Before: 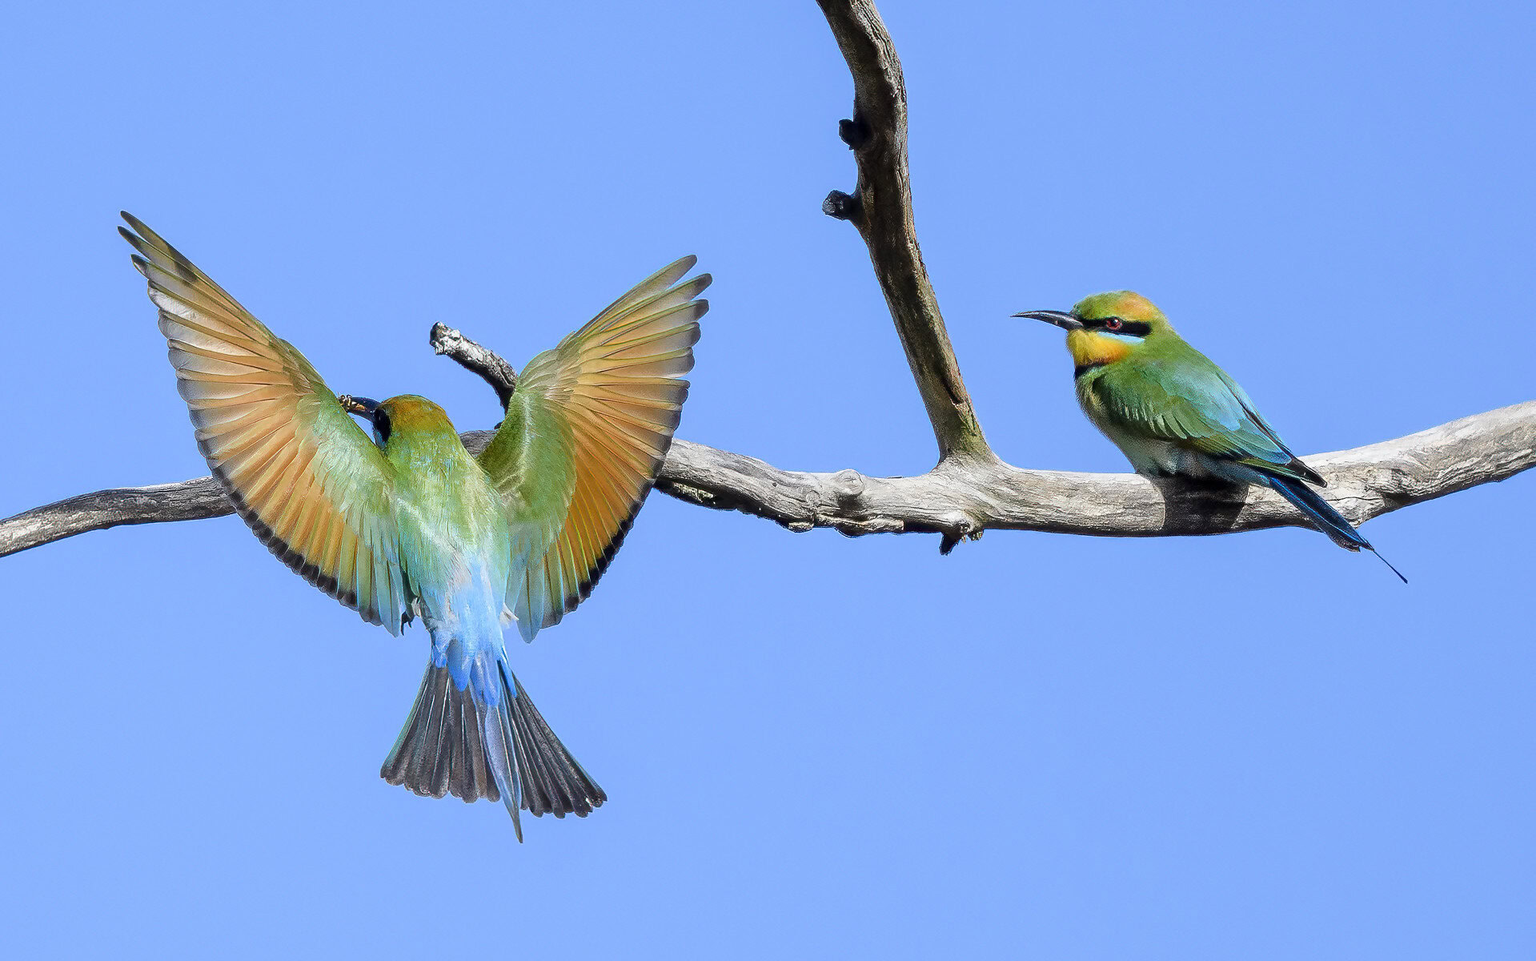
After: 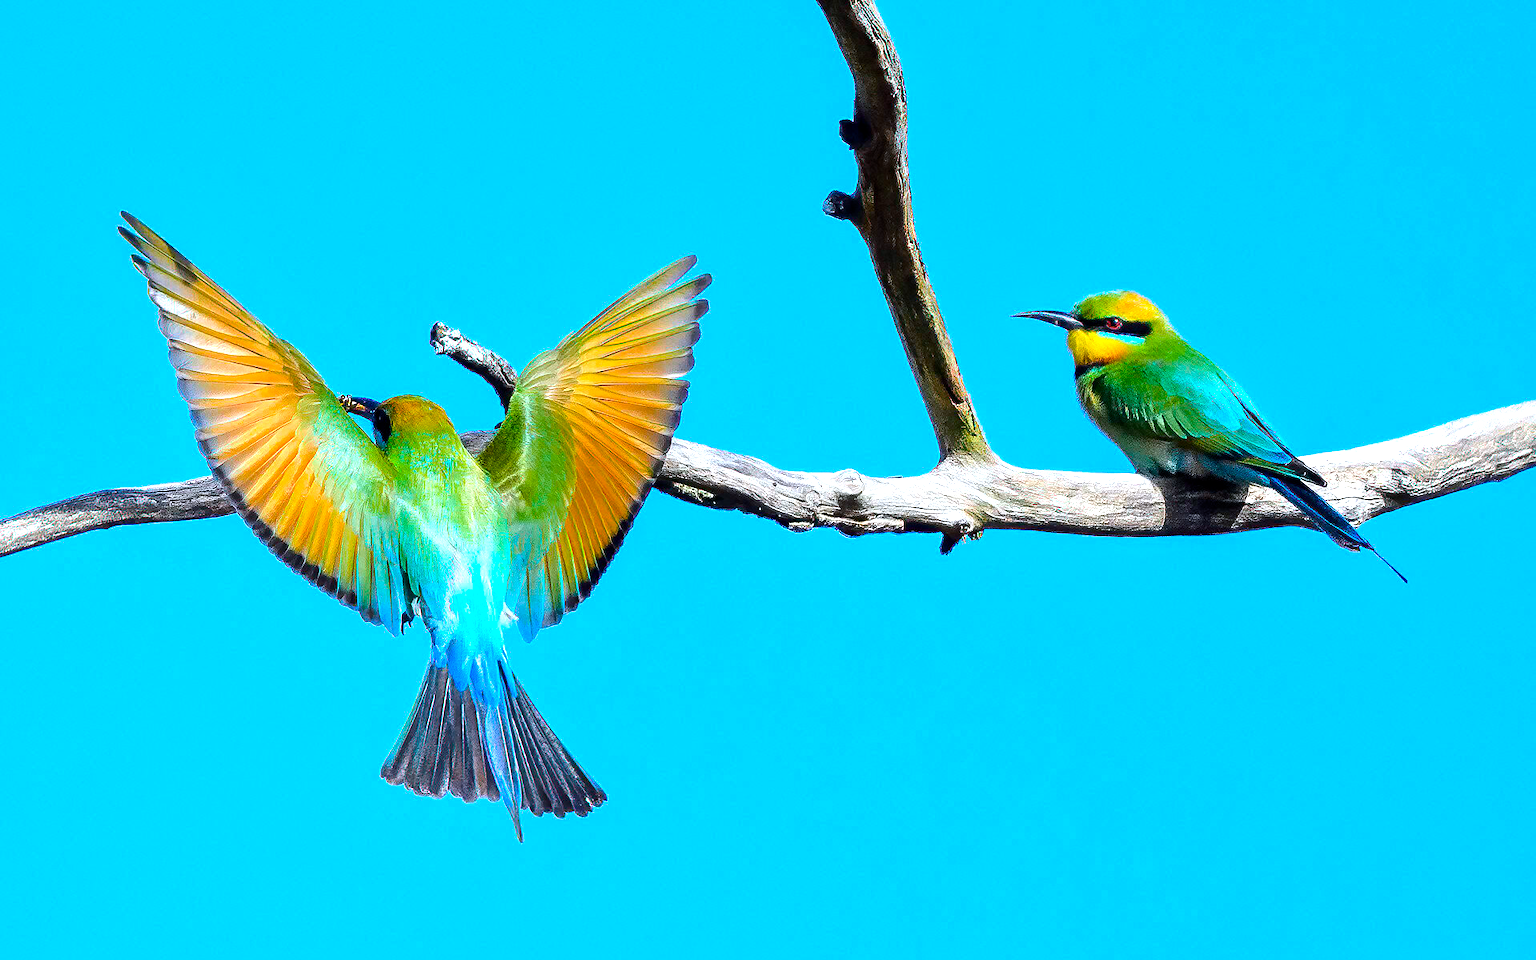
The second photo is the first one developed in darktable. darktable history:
color balance rgb: shadows lift › chroma 1.007%, shadows lift › hue 214.42°, perceptual saturation grading › global saturation 19.5%, global vibrance 50.571%
tone equalizer: -8 EV 0.001 EV, -7 EV -0.002 EV, -6 EV 0.002 EV, -5 EV -0.026 EV, -4 EV -0.103 EV, -3 EV -0.136 EV, -2 EV 0.24 EV, -1 EV 0.713 EV, +0 EV 0.502 EV, mask exposure compensation -0.491 EV
color calibration: x 0.354, y 0.367, temperature 4674.85 K
